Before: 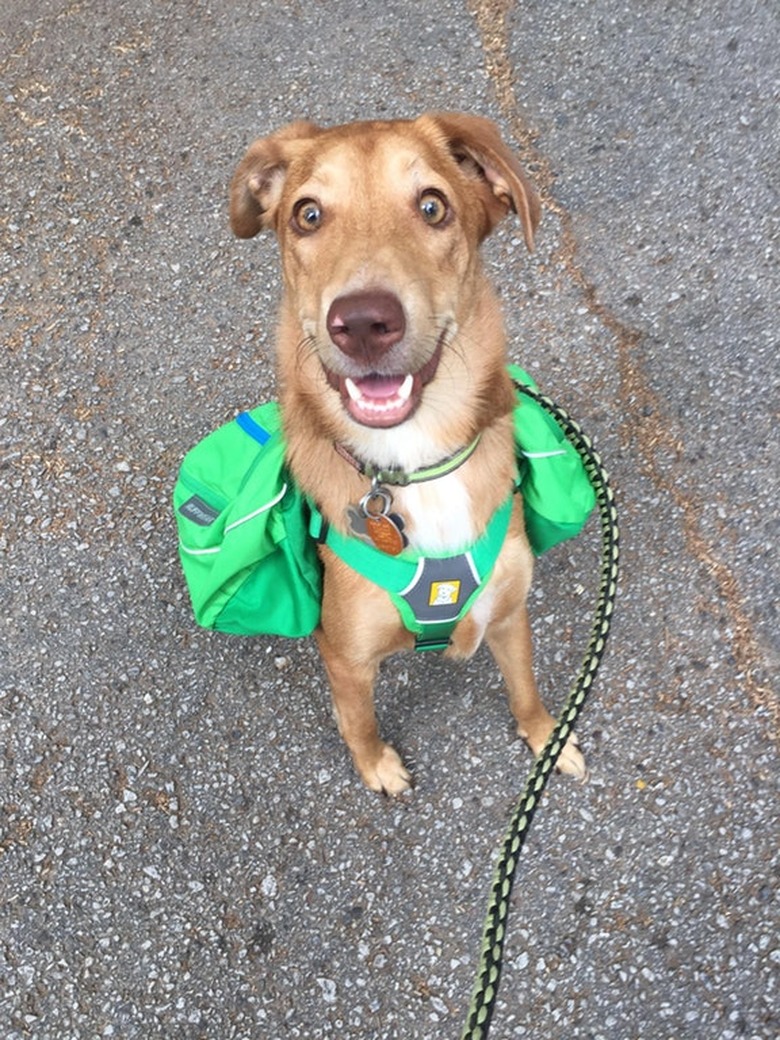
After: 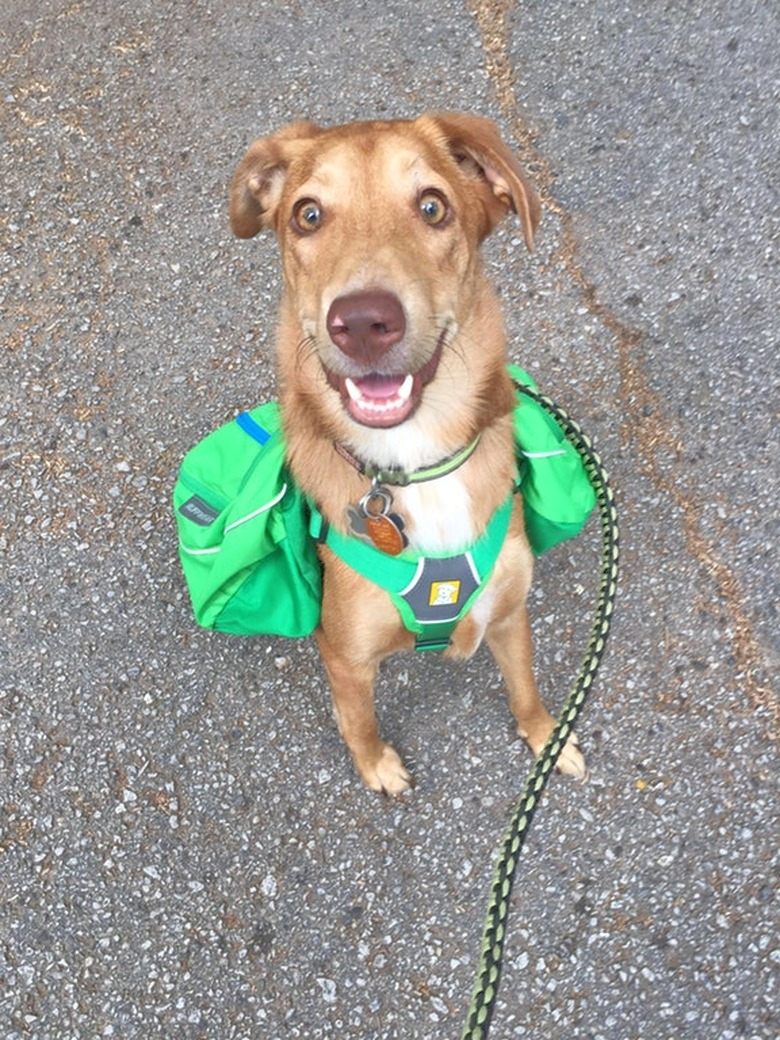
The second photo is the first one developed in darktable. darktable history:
tone equalizer: -7 EV 0.144 EV, -6 EV 0.626 EV, -5 EV 1.15 EV, -4 EV 1.3 EV, -3 EV 1.17 EV, -2 EV 0.6 EV, -1 EV 0.148 EV
